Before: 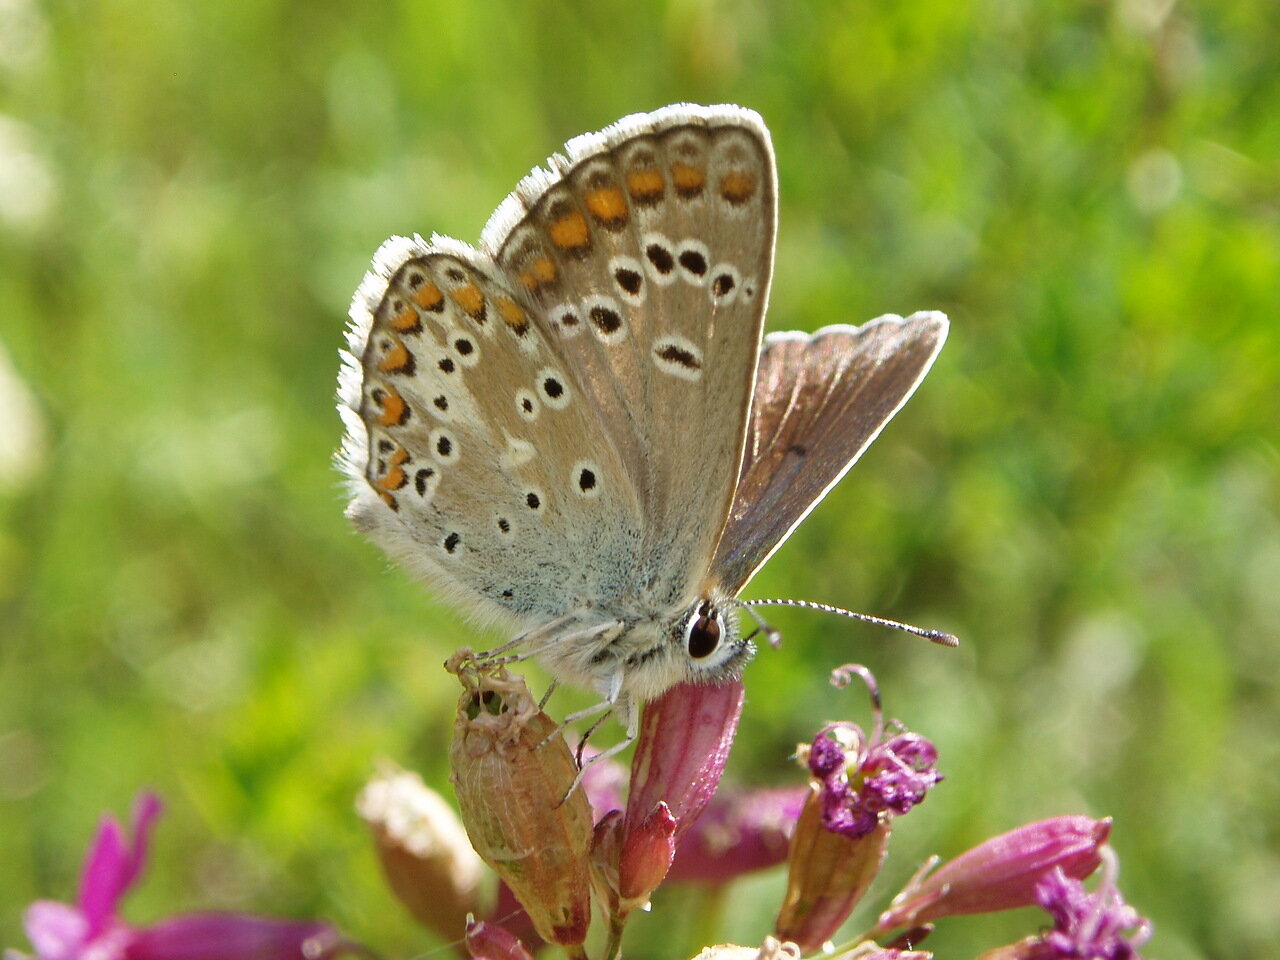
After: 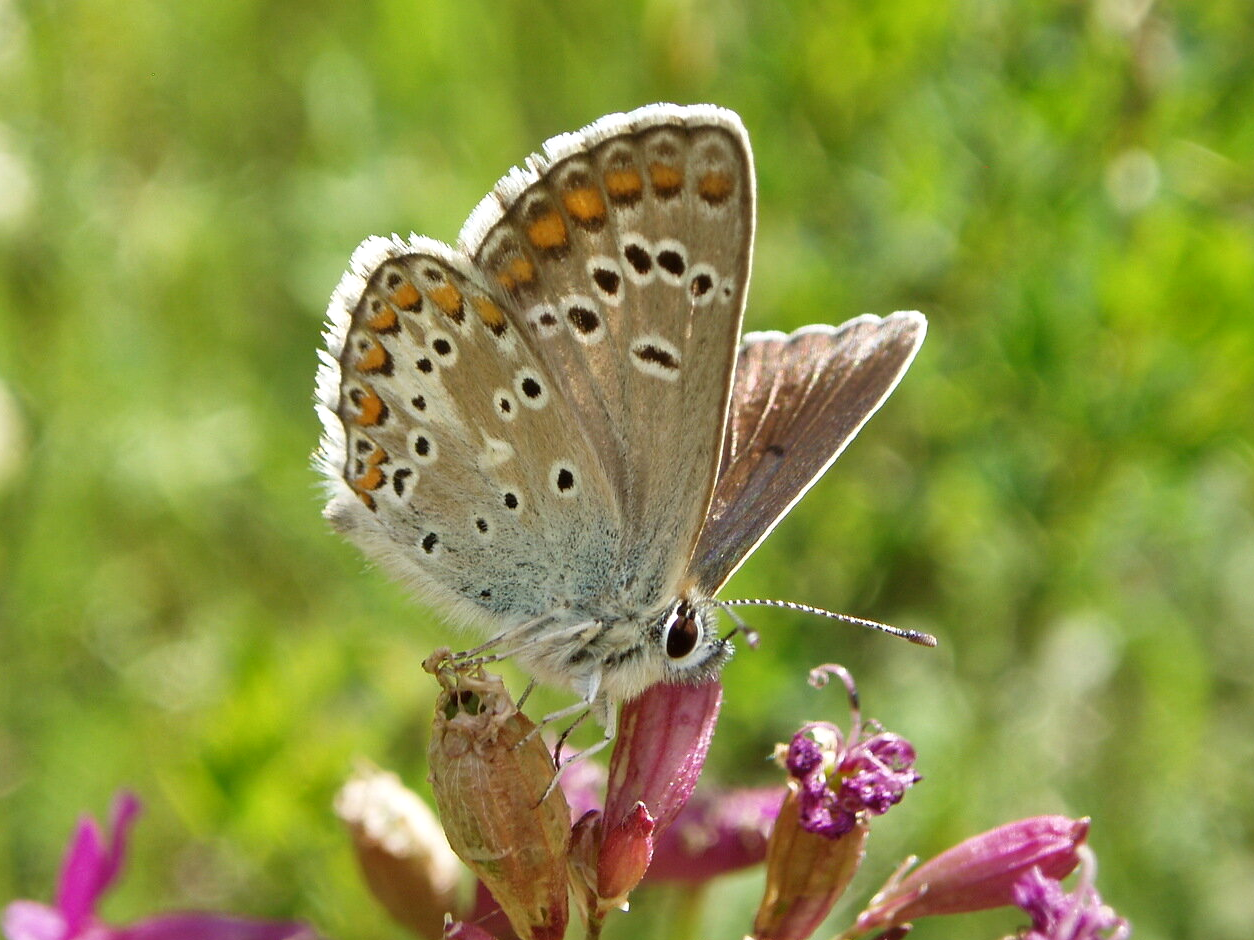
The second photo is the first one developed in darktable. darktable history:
local contrast: mode bilateral grid, contrast 20, coarseness 50, detail 120%, midtone range 0.2
crop: left 1.743%, right 0.268%, bottom 2.011%
